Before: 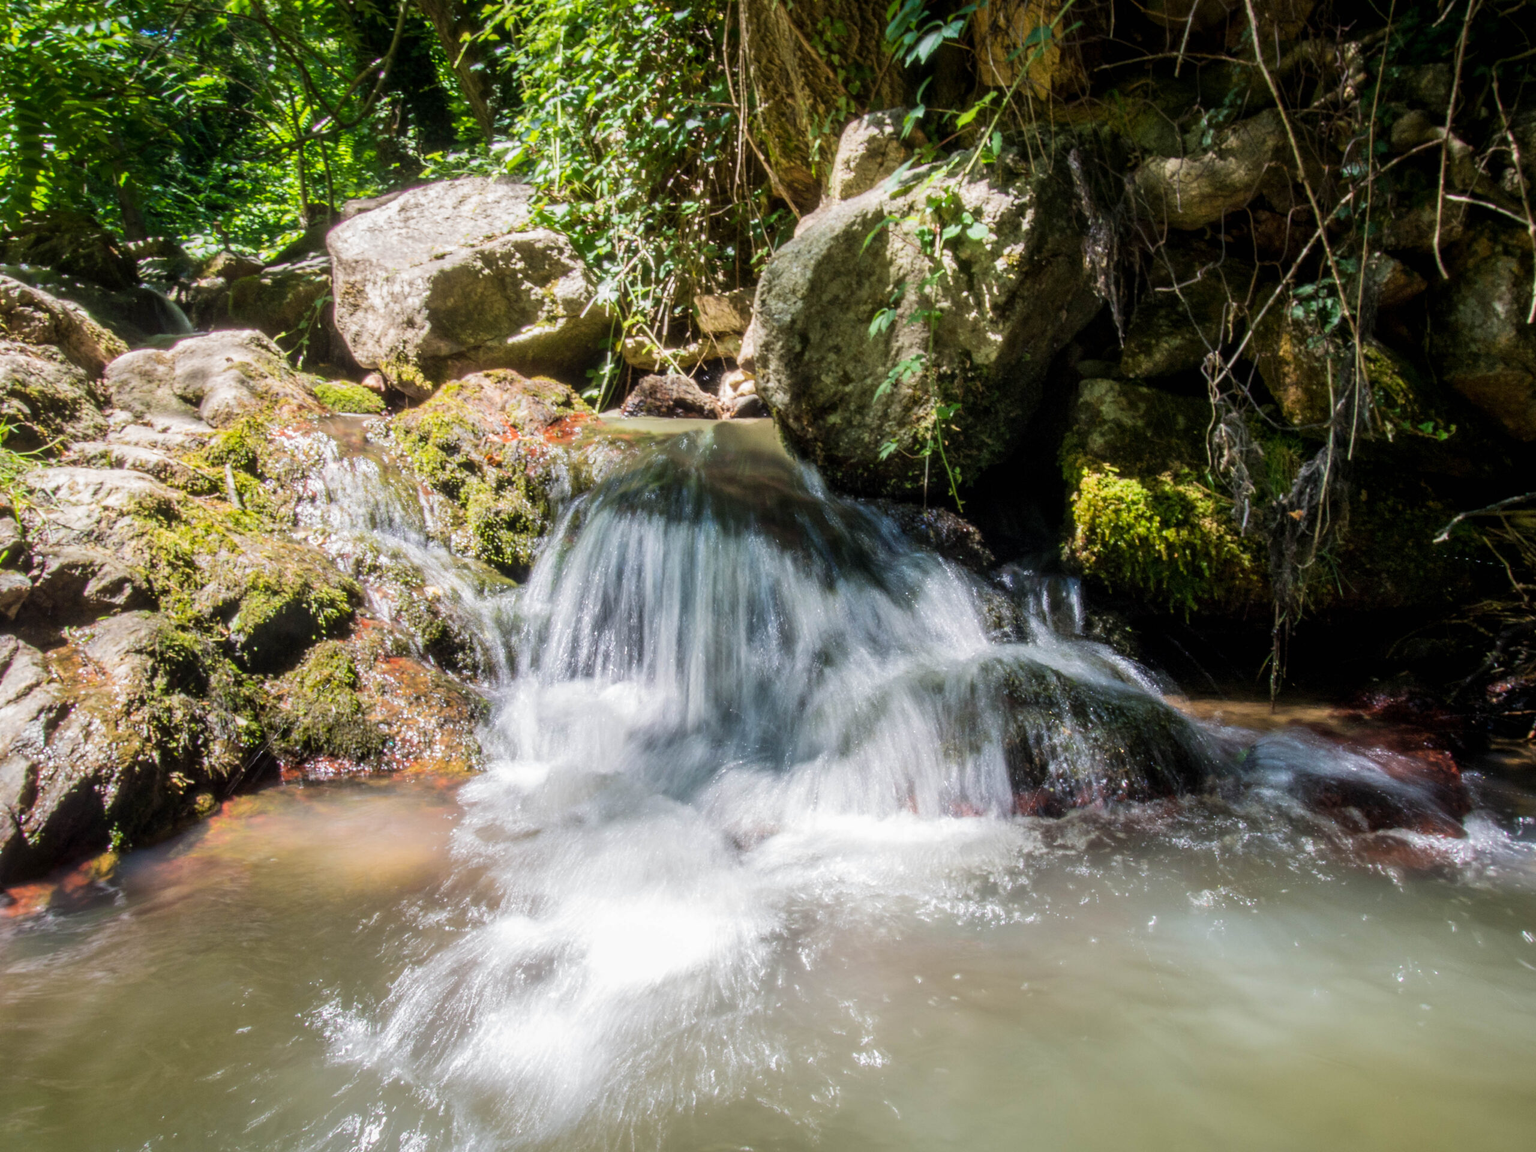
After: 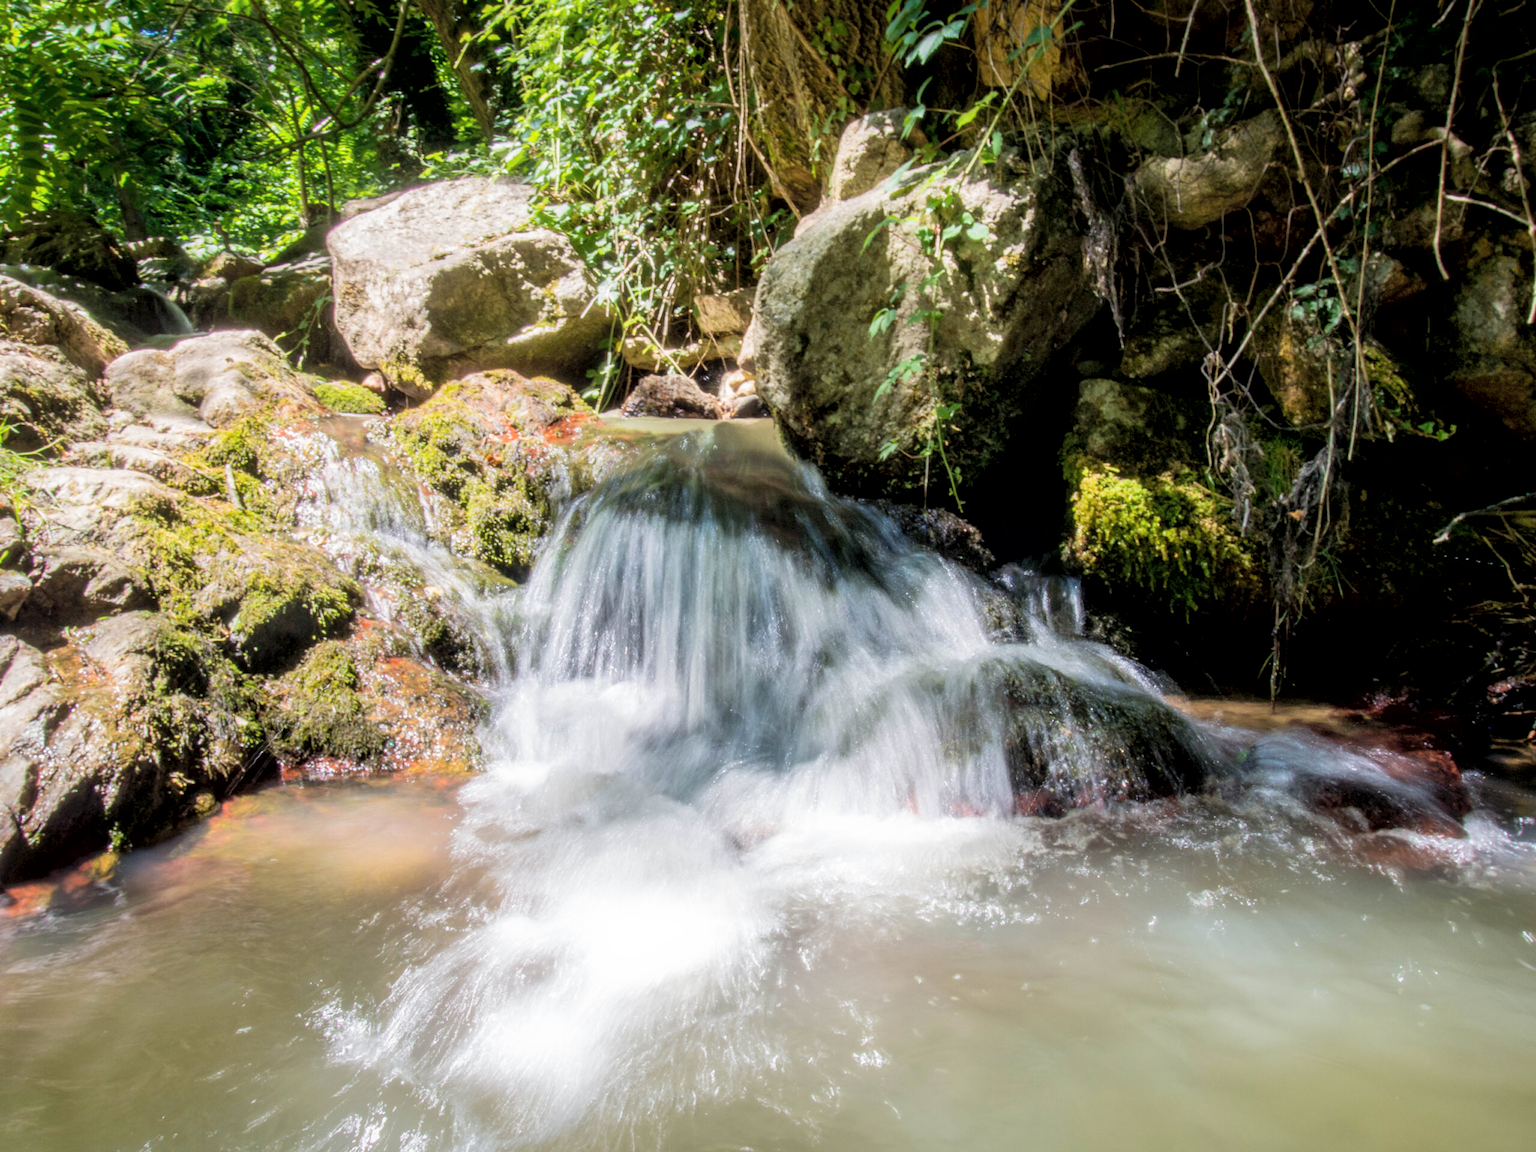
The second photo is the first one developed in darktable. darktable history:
exposure: black level correction 0.005, exposure 0.001 EV, compensate highlight preservation false
bloom: size 9%, threshold 100%, strength 7%
contrast brightness saturation: brightness 0.13
